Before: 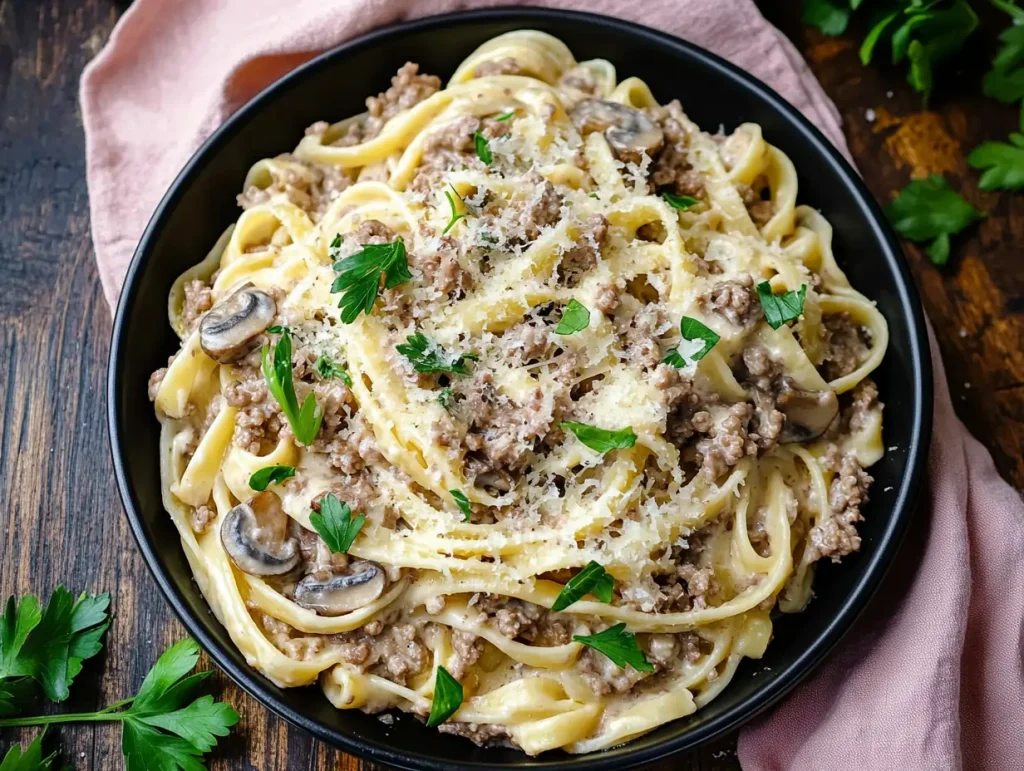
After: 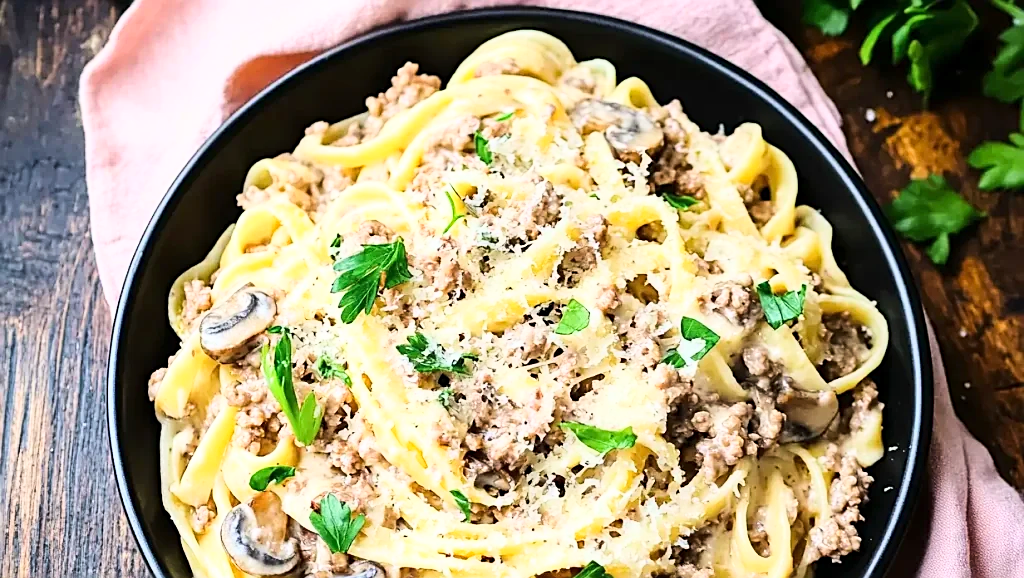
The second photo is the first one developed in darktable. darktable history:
crop: bottom 24.988%
base curve: curves: ch0 [(0, 0) (0.018, 0.026) (0.143, 0.37) (0.33, 0.731) (0.458, 0.853) (0.735, 0.965) (0.905, 0.986) (1, 1)]
sharpen: on, module defaults
